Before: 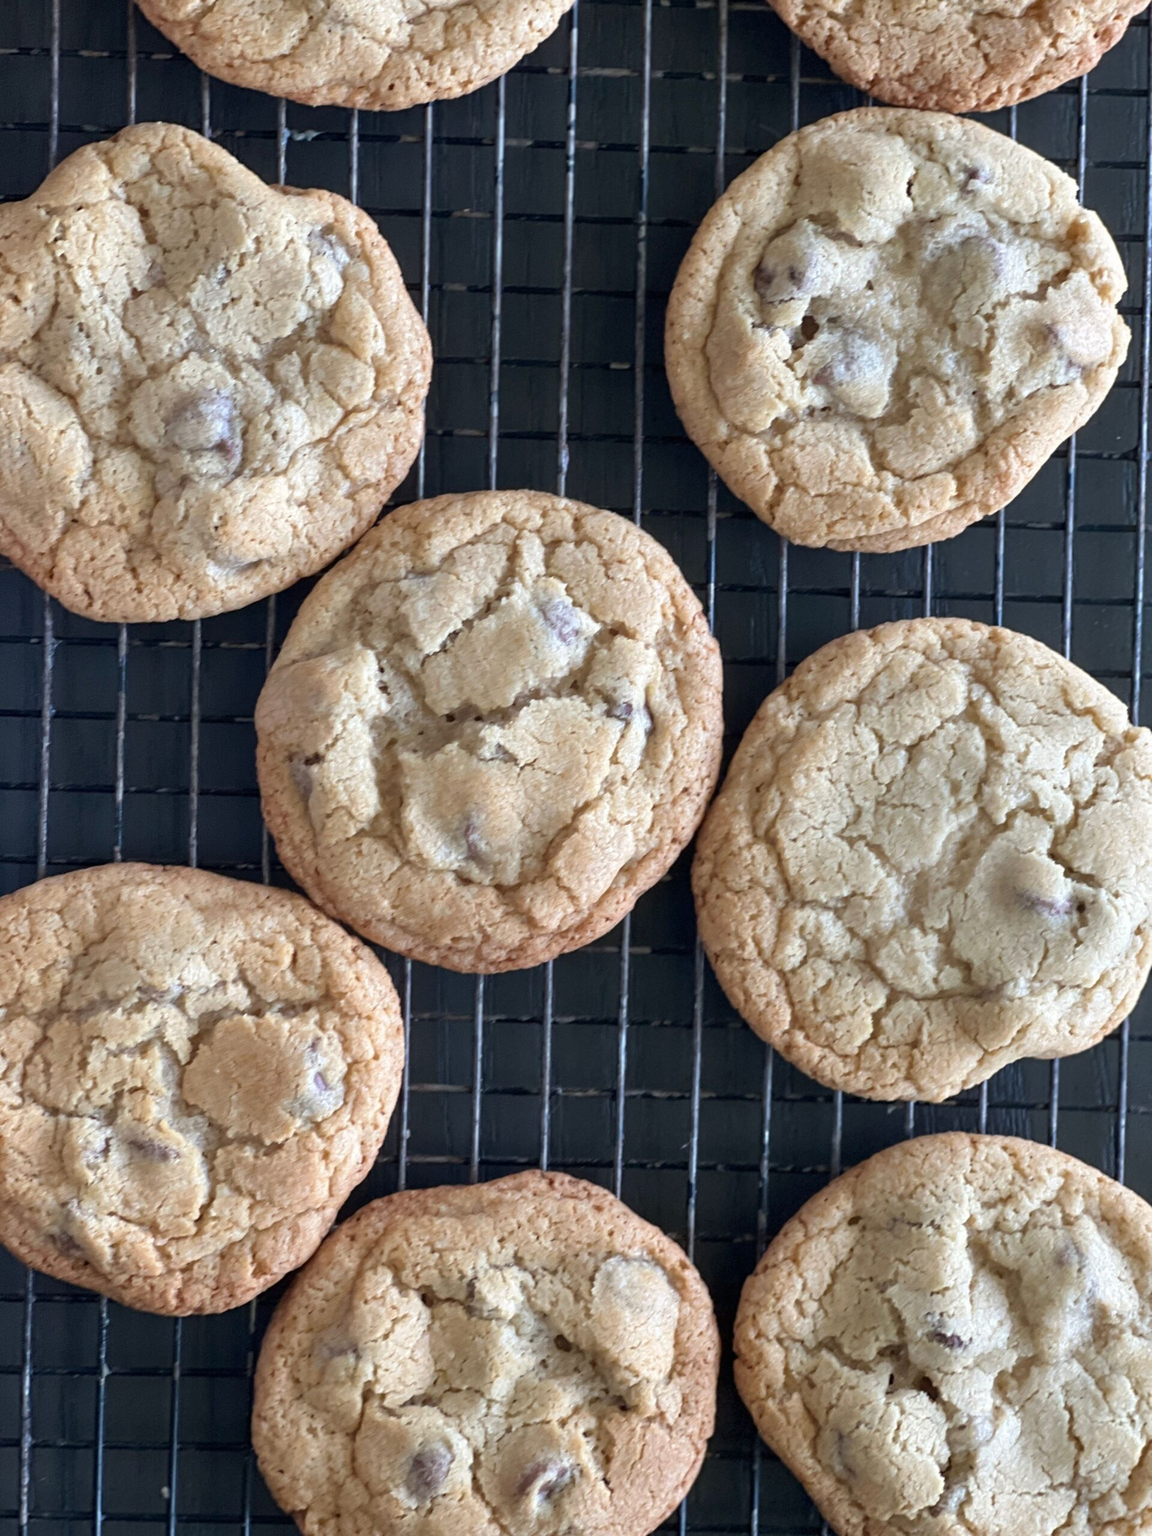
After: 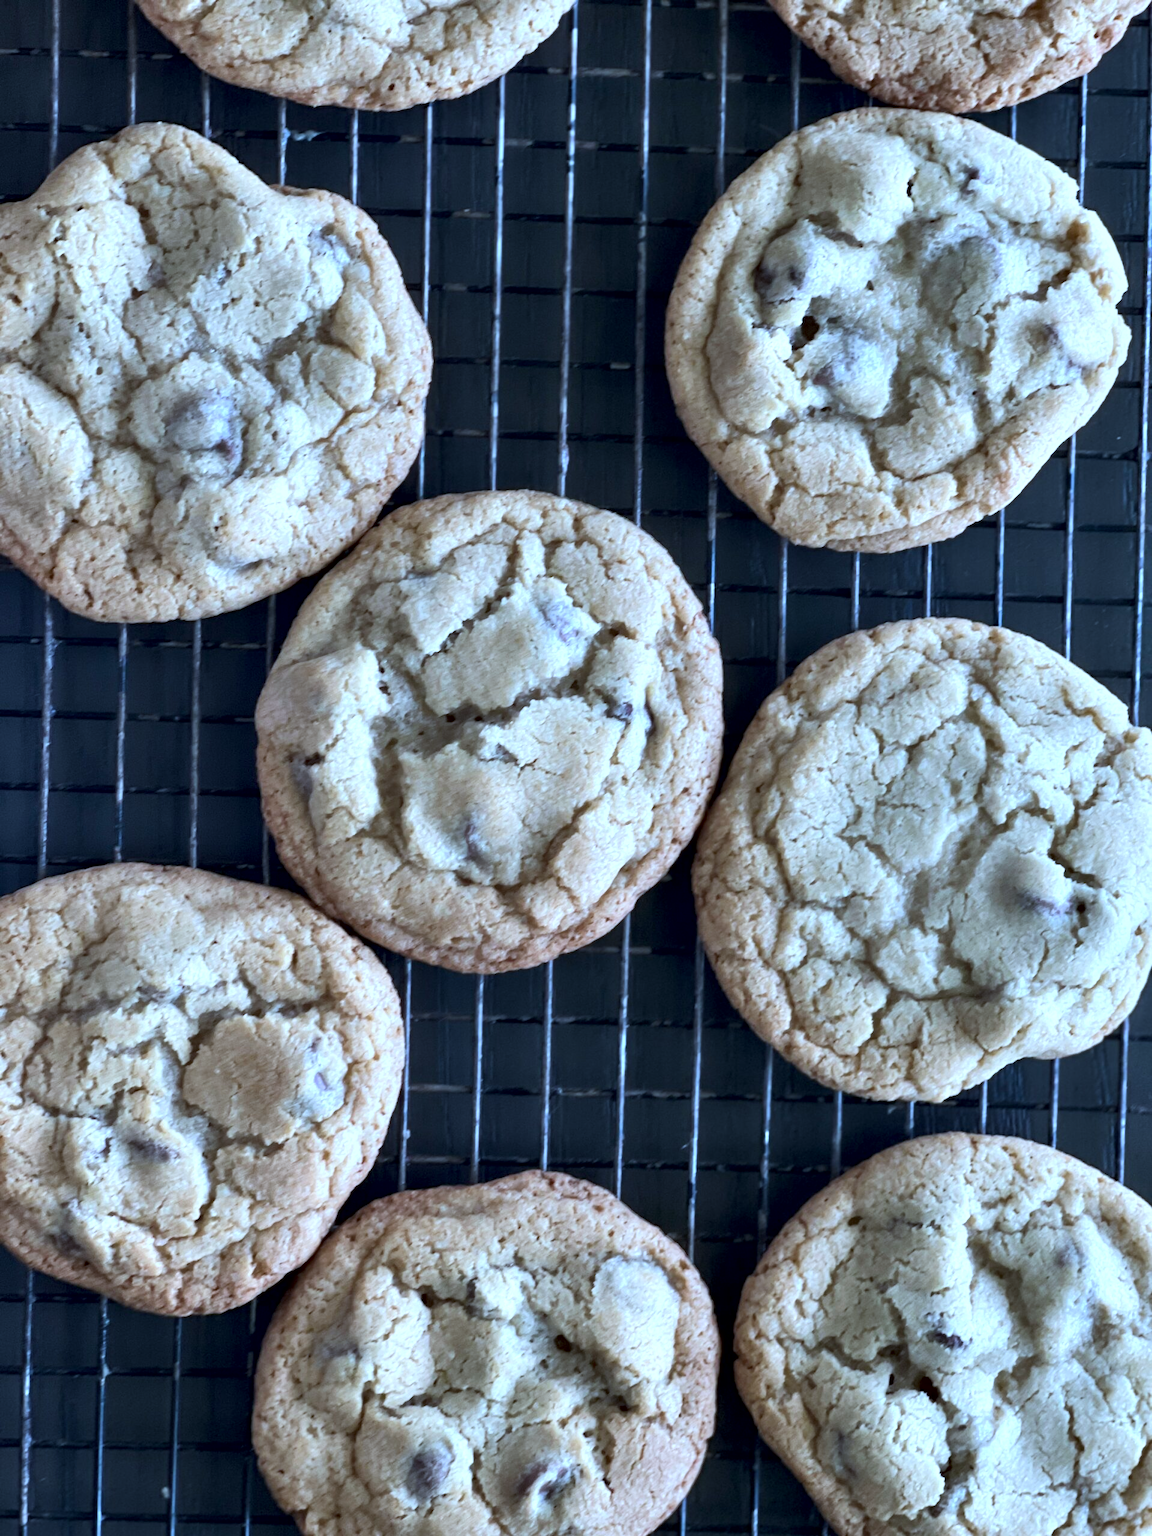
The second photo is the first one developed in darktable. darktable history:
white balance: red 0.931, blue 1.11
tone curve: curves: ch0 [(0, 0) (0.339, 0.306) (0.687, 0.706) (1, 1)], color space Lab, linked channels, preserve colors none
contrast equalizer: y [[0.514, 0.573, 0.581, 0.508, 0.5, 0.5], [0.5 ×6], [0.5 ×6], [0 ×6], [0 ×6]]
color calibration: illuminant F (fluorescent), F source F9 (Cool White Deluxe 4150 K) – high CRI, x 0.374, y 0.373, temperature 4158.34 K
tone equalizer: -8 EV 0.06 EV, smoothing diameter 25%, edges refinement/feathering 10, preserve details guided filter
